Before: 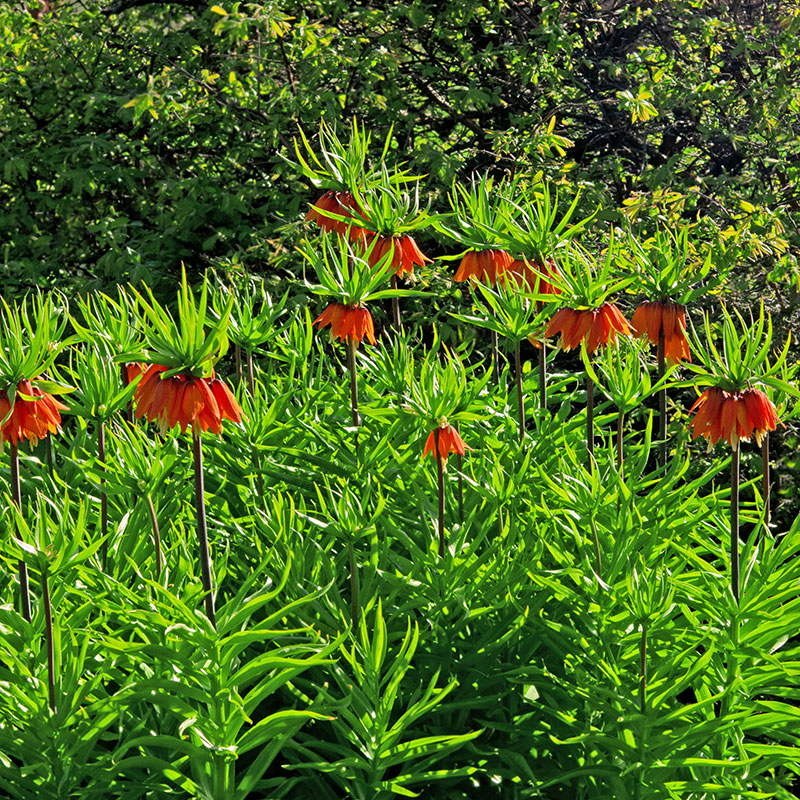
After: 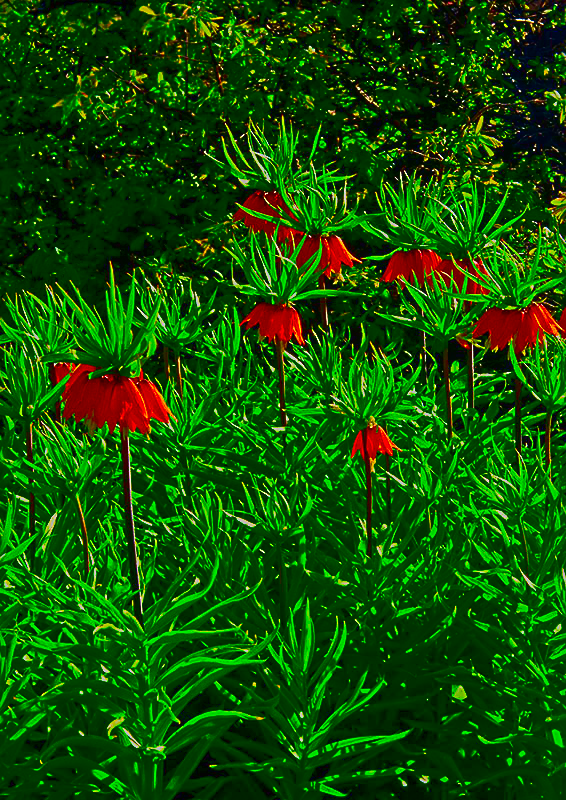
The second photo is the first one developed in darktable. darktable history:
lowpass: radius 0.1, contrast 0.85, saturation 1.1, unbound 0
velvia: on, module defaults
exposure: black level correction 0, exposure 0.6 EV, compensate exposure bias true, compensate highlight preservation false
crop and rotate: left 9.061%, right 20.142%
color balance rgb: perceptual saturation grading › global saturation 25%, global vibrance 20%
sharpen: radius 1.559, amount 0.373, threshold 1.271
contrast brightness saturation: brightness -1, saturation 1
local contrast: detail 110%
